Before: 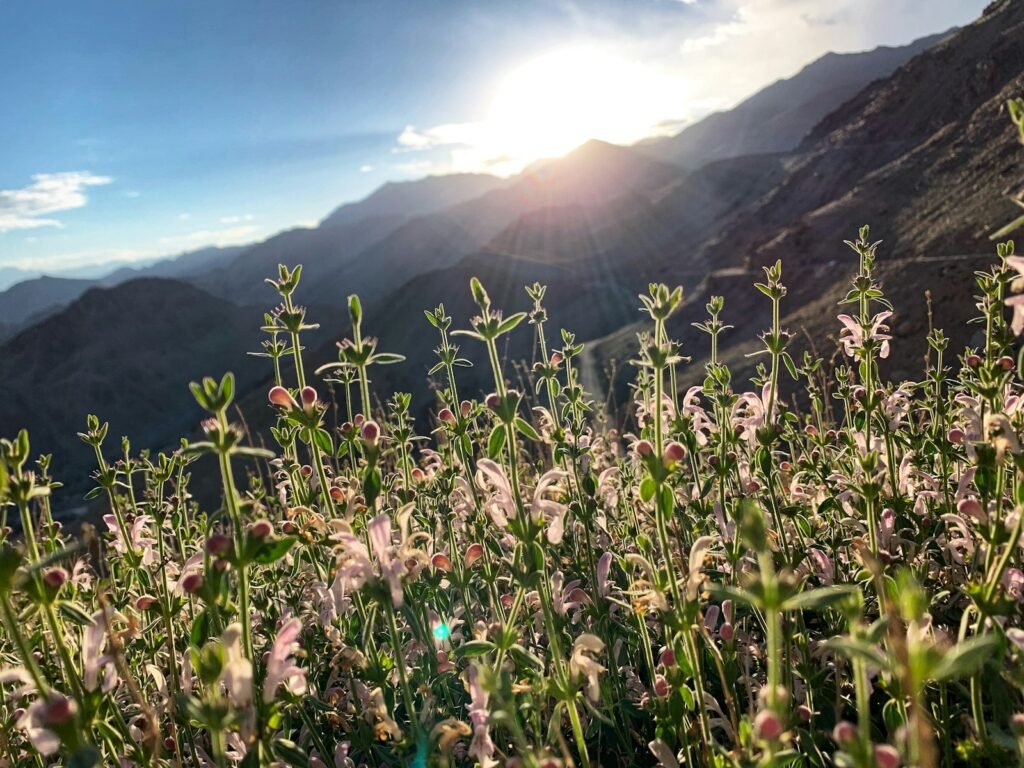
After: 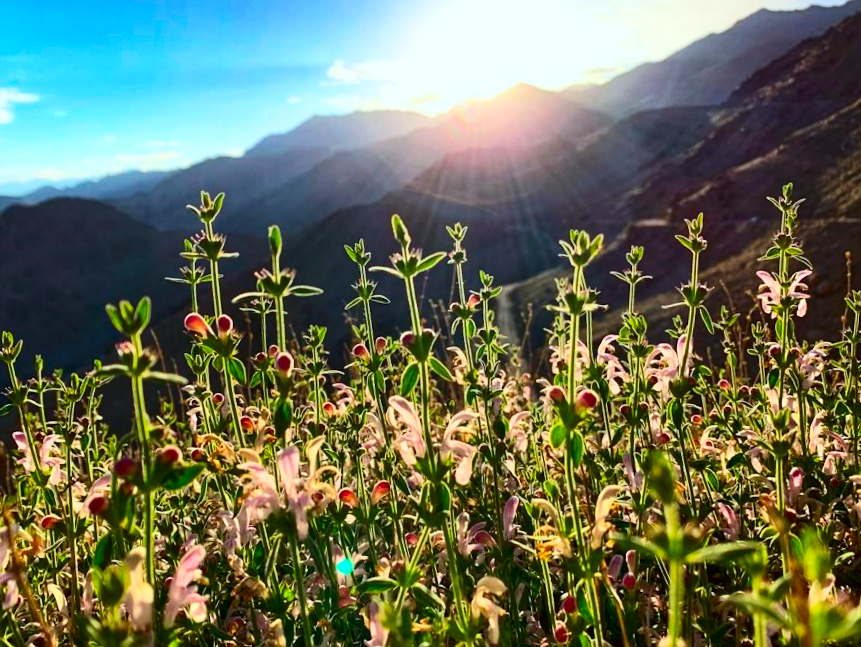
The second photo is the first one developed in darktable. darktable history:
color correction: highlights a* -5.05, highlights b* -4.45, shadows a* 3.69, shadows b* 4.16
crop and rotate: angle -3.01°, left 5.359%, top 5.175%, right 4.734%, bottom 4.741%
contrast brightness saturation: contrast 0.262, brightness 0.022, saturation 0.88
